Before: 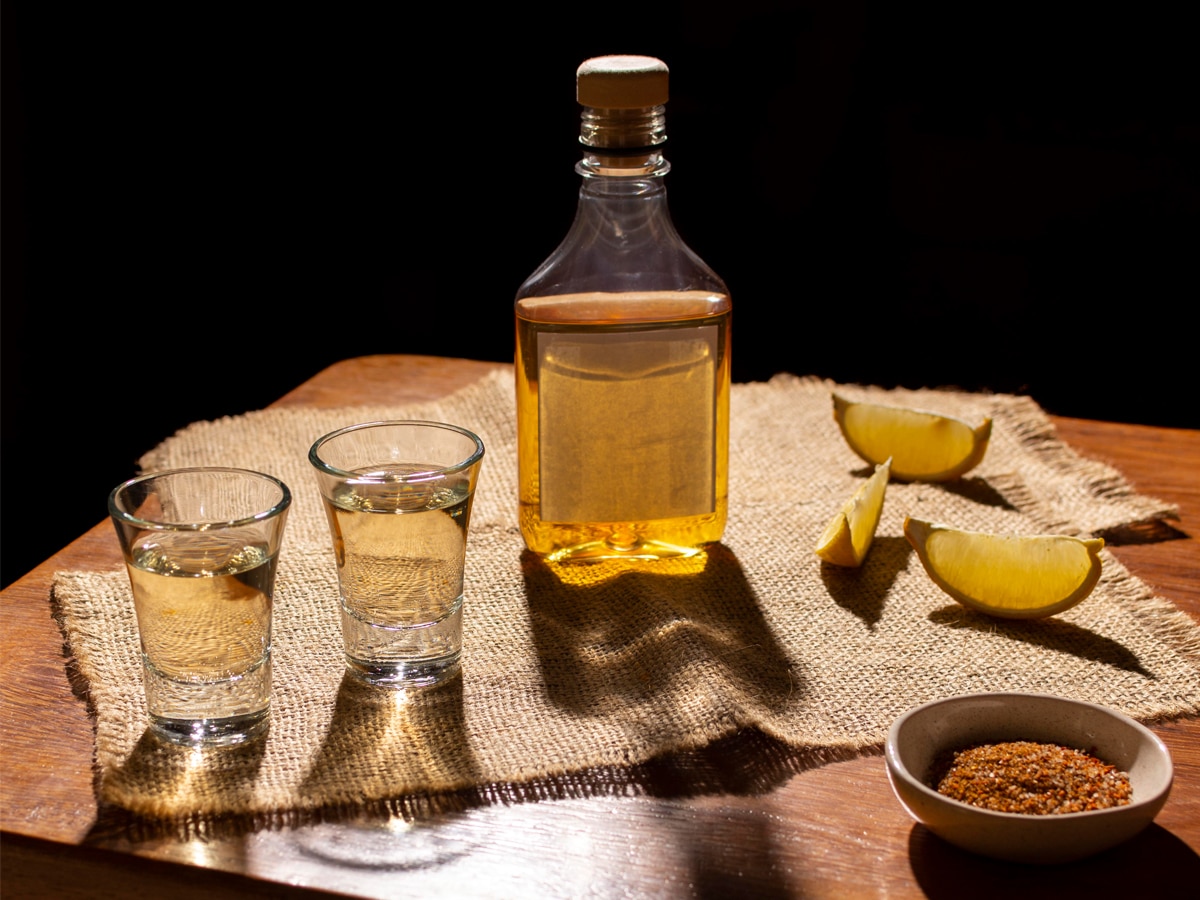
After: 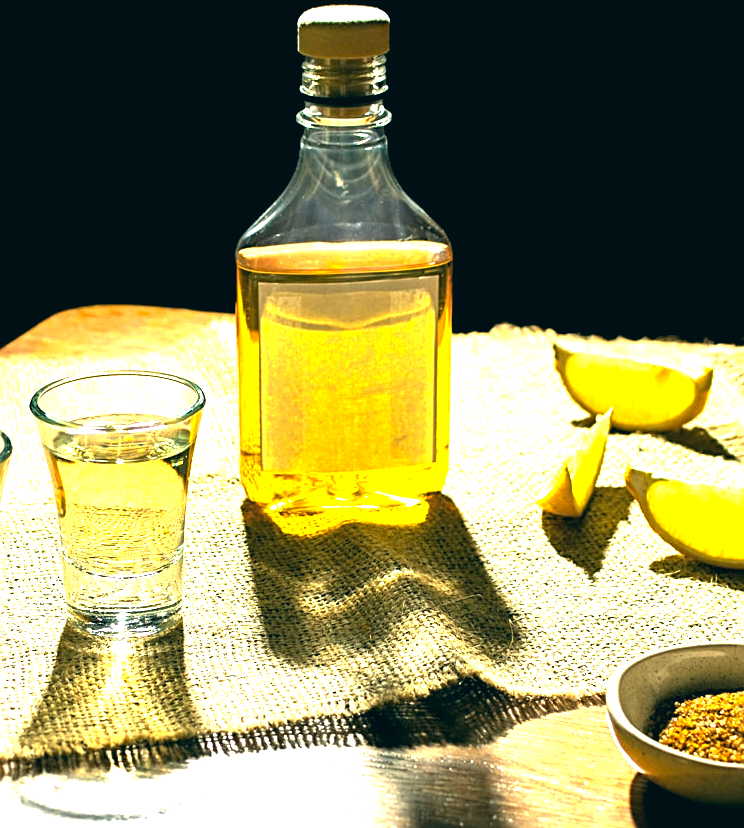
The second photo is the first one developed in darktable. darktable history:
tone curve: curves: ch0 [(0, 0) (0.915, 0.89) (1, 1)], preserve colors none
color calibration: illuminant same as pipeline (D50), adaptation none (bypass), x 0.333, y 0.334, temperature 5003.59 K
levels: levels [0.073, 0.497, 0.972]
color correction: highlights a* -19.39, highlights b* 9.79, shadows a* -20.15, shadows b* -10.25
exposure: exposure 1.998 EV, compensate highlight preservation false
sharpen: radius 2.759
crop and rotate: left 23.302%, top 5.641%, right 14.689%, bottom 2.348%
